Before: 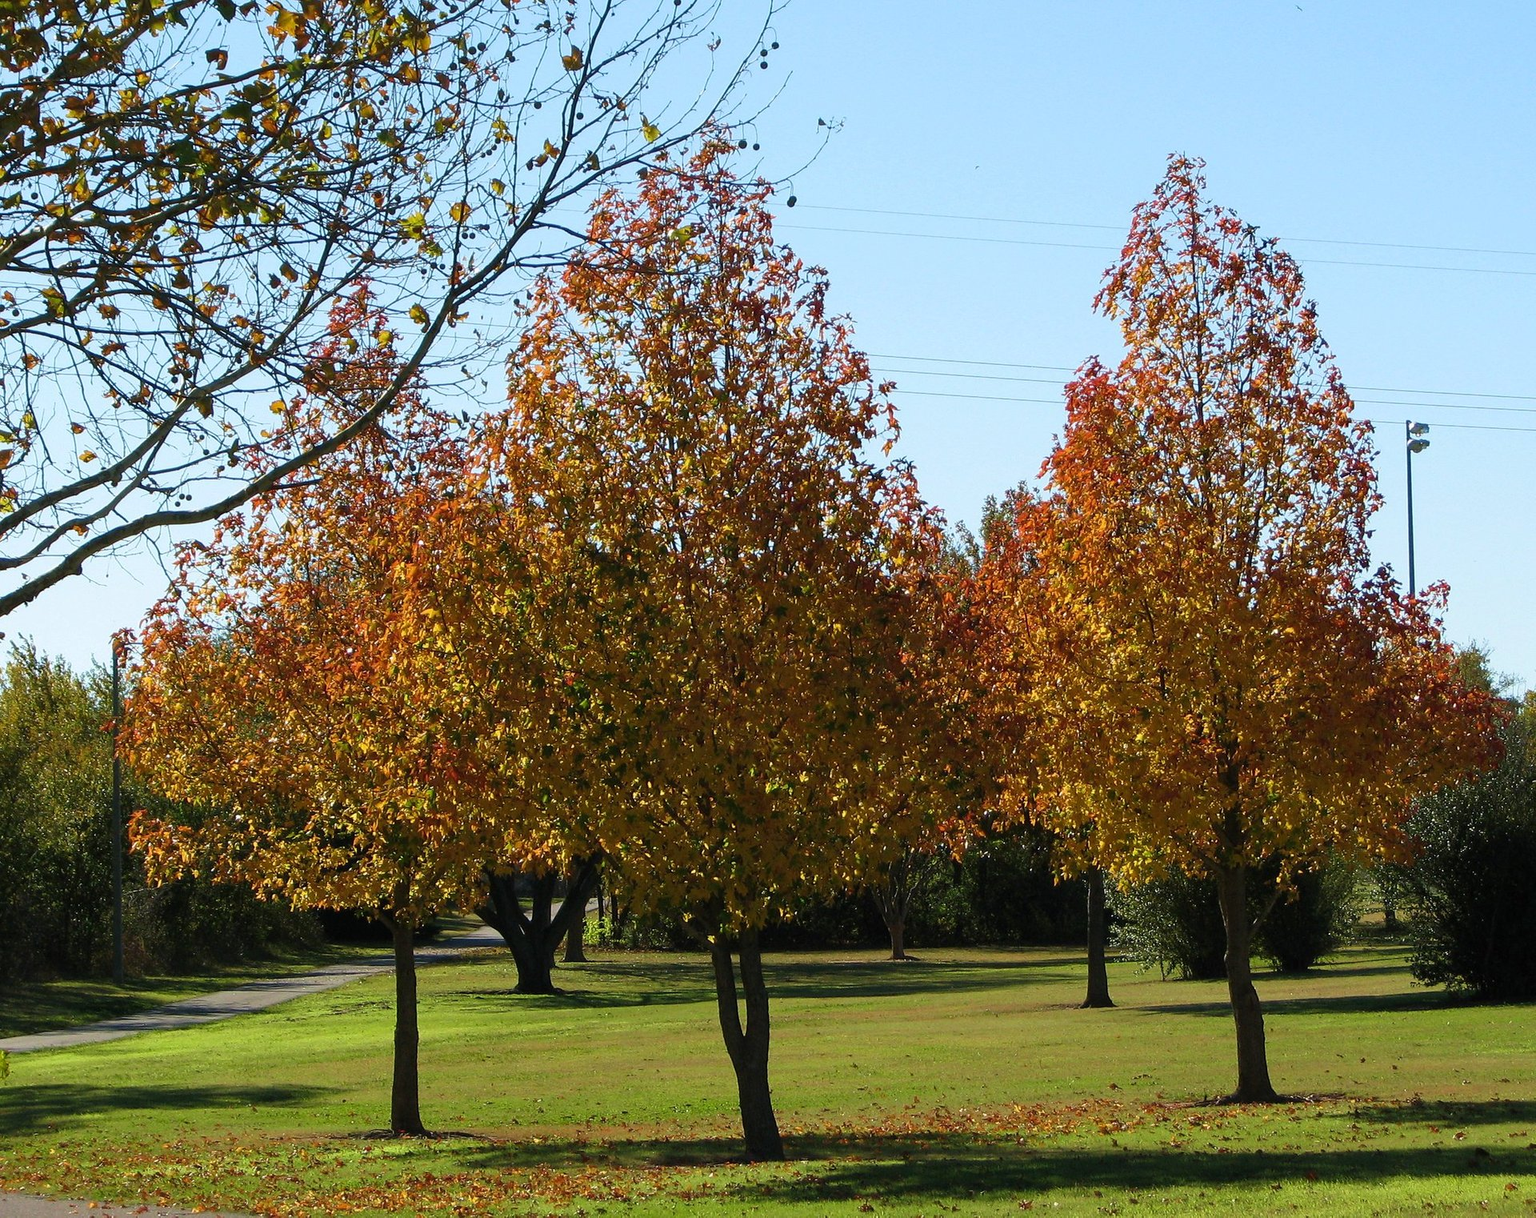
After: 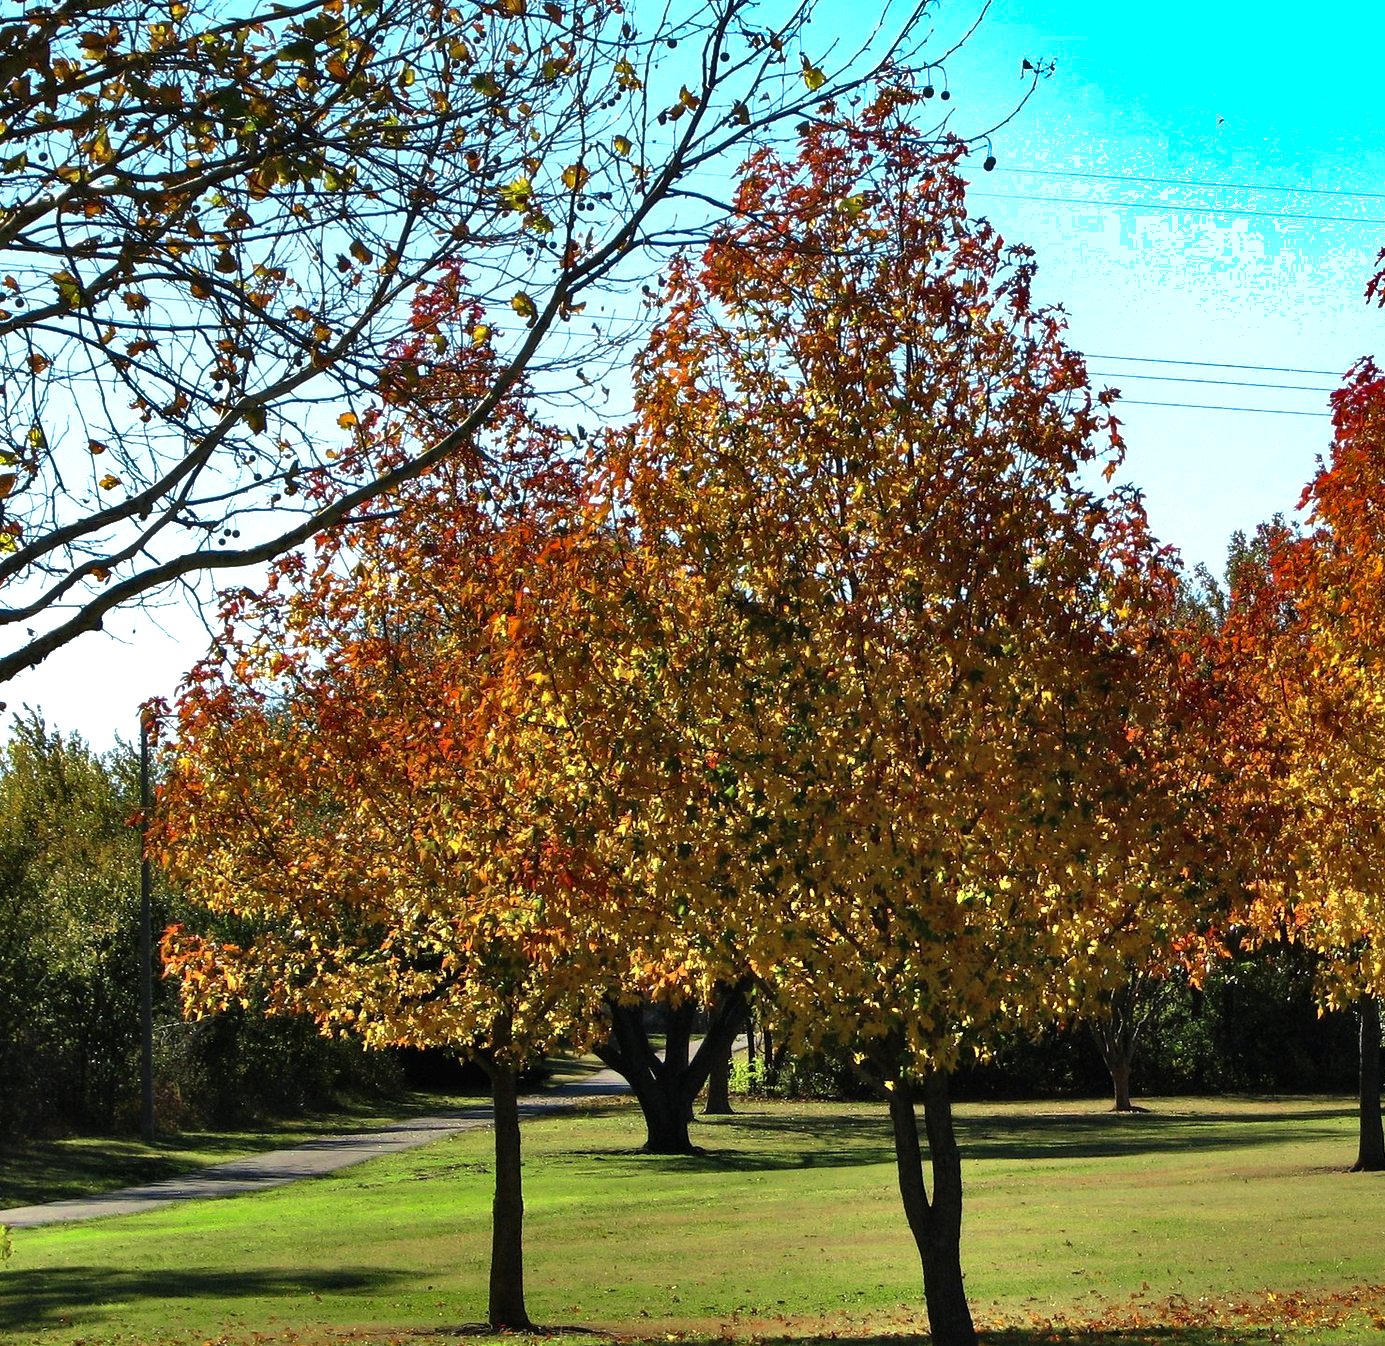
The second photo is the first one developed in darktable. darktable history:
tone curve: curves: ch0 [(0, 0) (0.915, 0.89) (1, 1)], preserve colors none
tone equalizer: -8 EV -0.424 EV, -7 EV -0.41 EV, -6 EV -0.348 EV, -5 EV -0.221 EV, -3 EV 0.189 EV, -2 EV 0.32 EV, -1 EV 0.371 EV, +0 EV 0.446 EV, mask exposure compensation -0.497 EV
shadows and highlights: shadows 60.16, soften with gaussian
crop: top 5.8%, right 27.842%, bottom 5.759%
color zones: curves: ch0 [(0.004, 0.305) (0.261, 0.623) (0.389, 0.399) (0.708, 0.571) (0.947, 0.34)]; ch1 [(0.025, 0.645) (0.229, 0.584) (0.326, 0.551) (0.484, 0.262) (0.757, 0.643)]
base curve: curves: ch0 [(0, 0) (0.595, 0.418) (1, 1)], preserve colors none
exposure: compensate highlight preservation false
